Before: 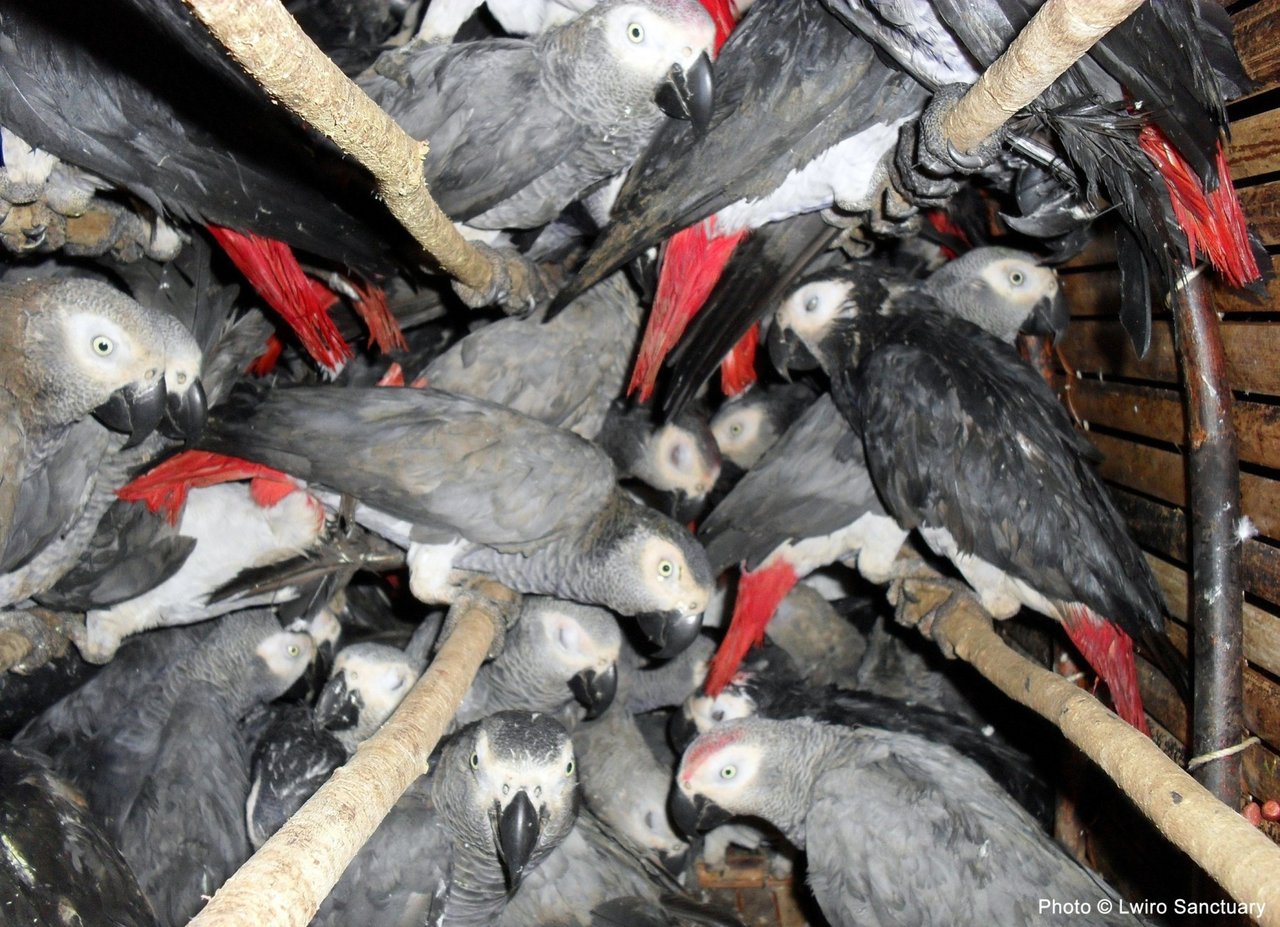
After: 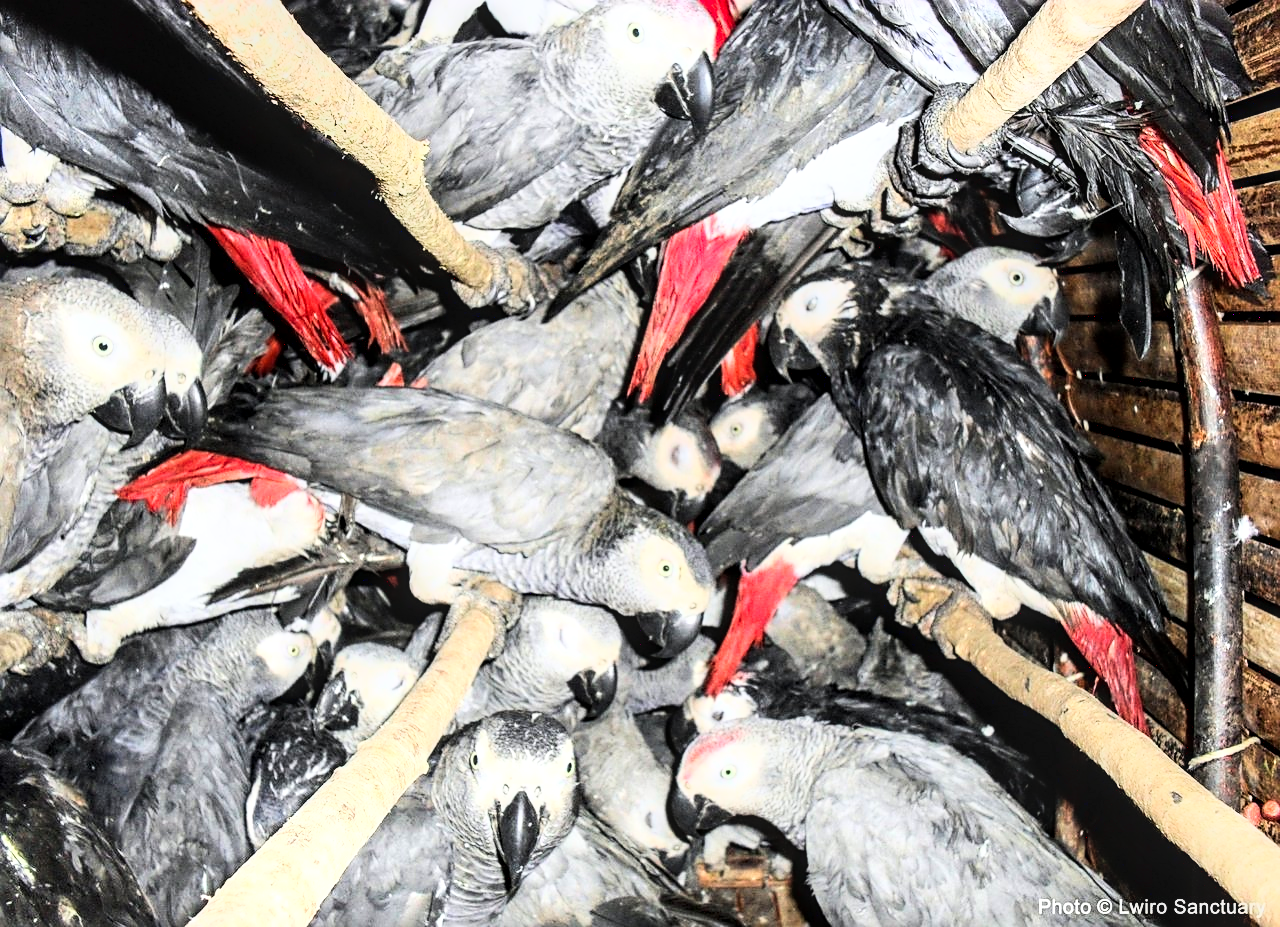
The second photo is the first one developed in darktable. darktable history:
base curve: curves: ch0 [(0, 0) (0.007, 0.004) (0.027, 0.03) (0.046, 0.07) (0.207, 0.54) (0.442, 0.872) (0.673, 0.972) (1, 1)]
sharpen: on, module defaults
local contrast: detail 130%
shadows and highlights: radius 262.11, soften with gaussian
